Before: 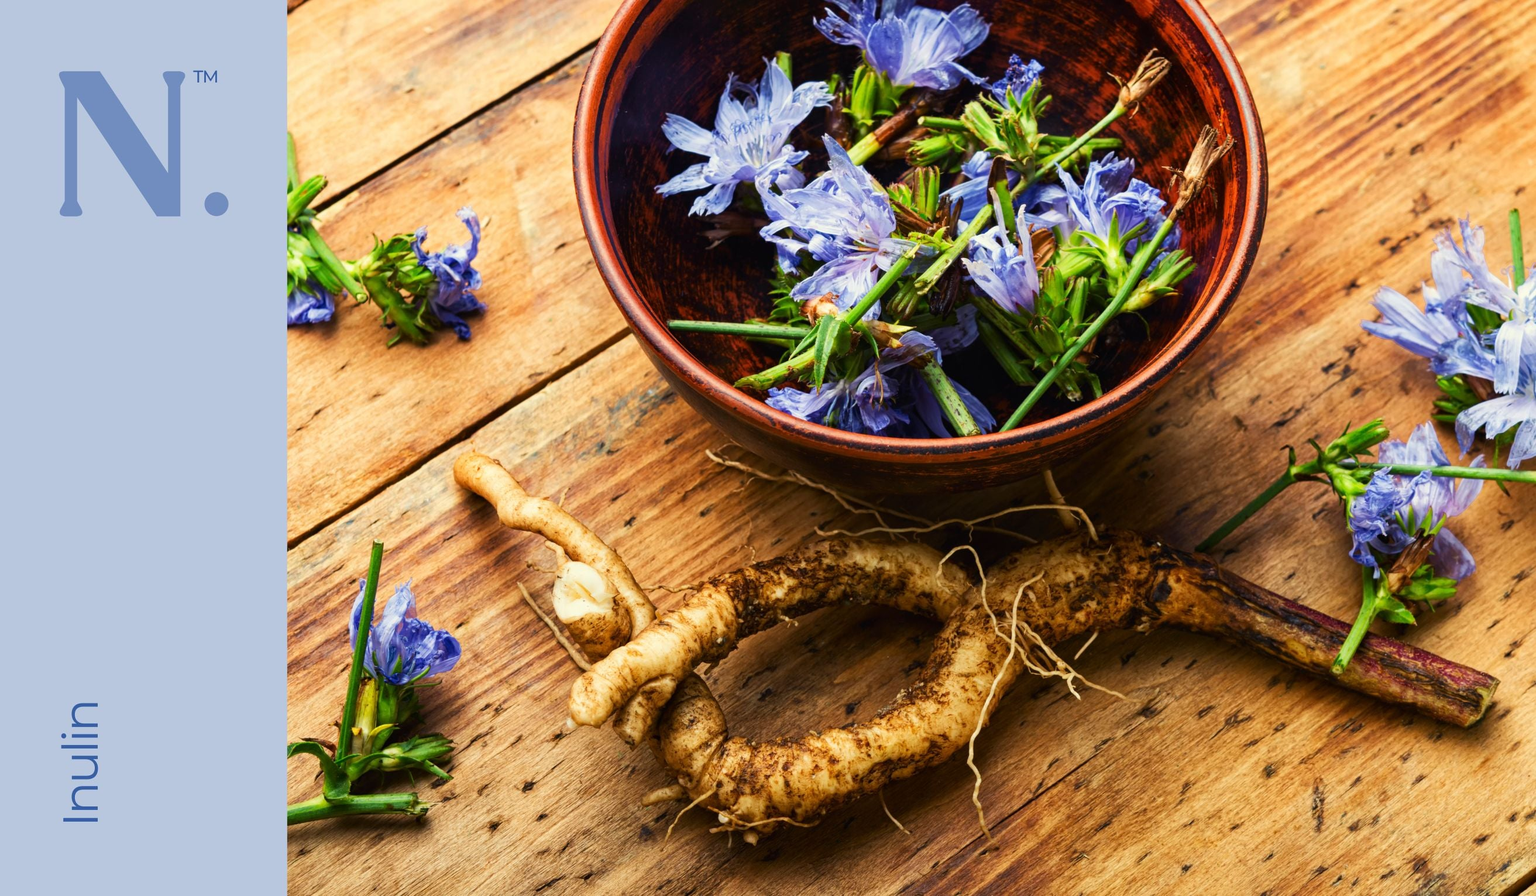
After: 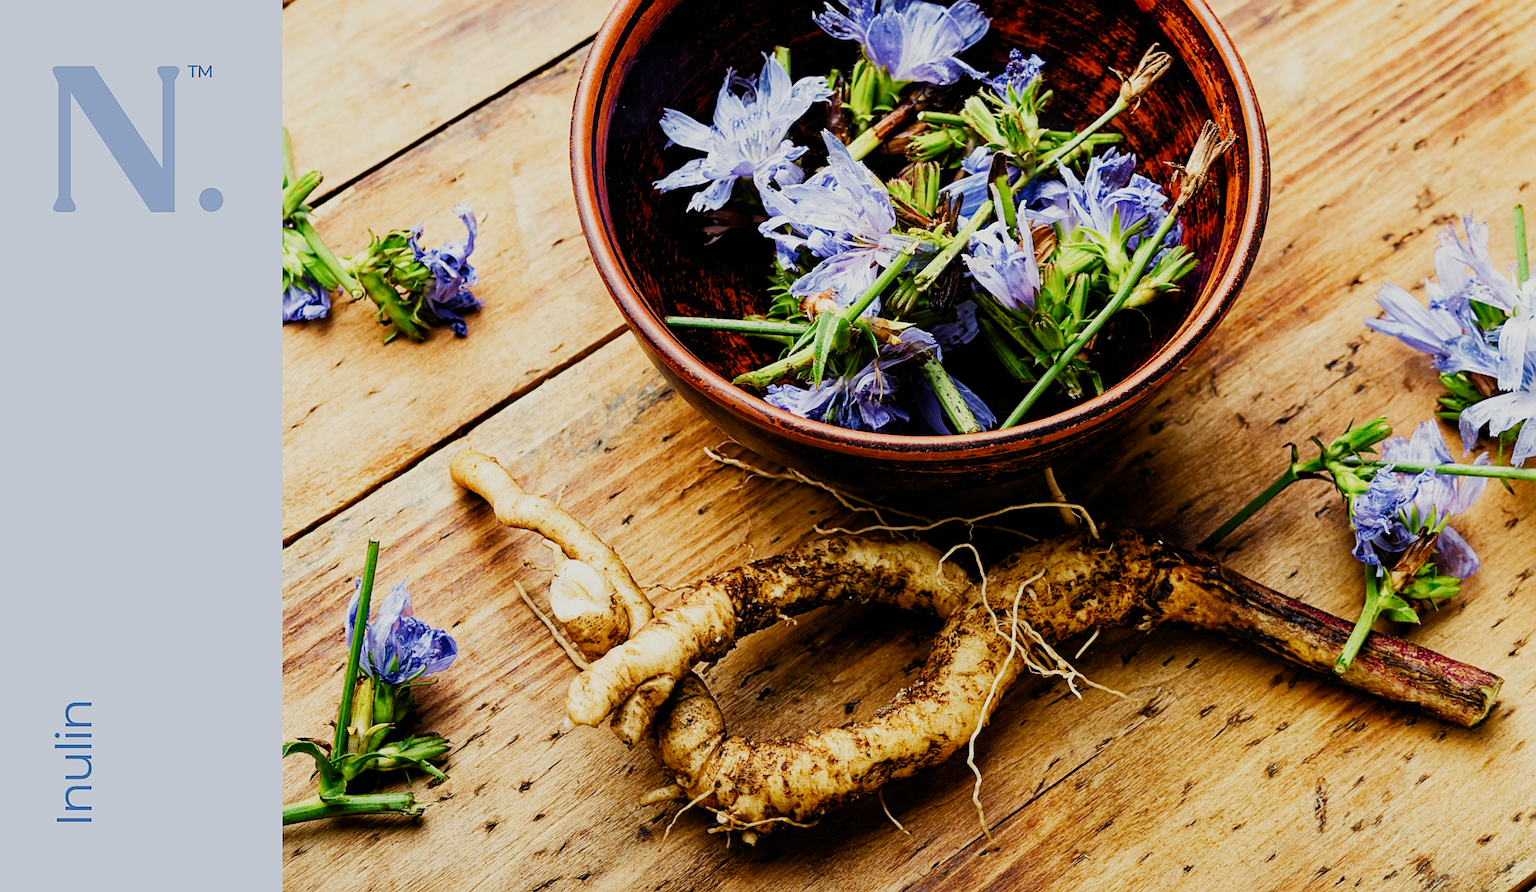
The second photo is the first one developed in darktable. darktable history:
contrast brightness saturation: contrast 0.072
filmic rgb: black relative exposure -6.16 EV, white relative exposure 6.97 EV, hardness 2.24, add noise in highlights 0.002, preserve chrominance no, color science v3 (2019), use custom middle-gray values true, contrast in highlights soft
sharpen: amount 0.592
exposure: exposure 0.569 EV, compensate exposure bias true, compensate highlight preservation false
crop: left 0.469%, top 0.659%, right 0.217%, bottom 0.444%
